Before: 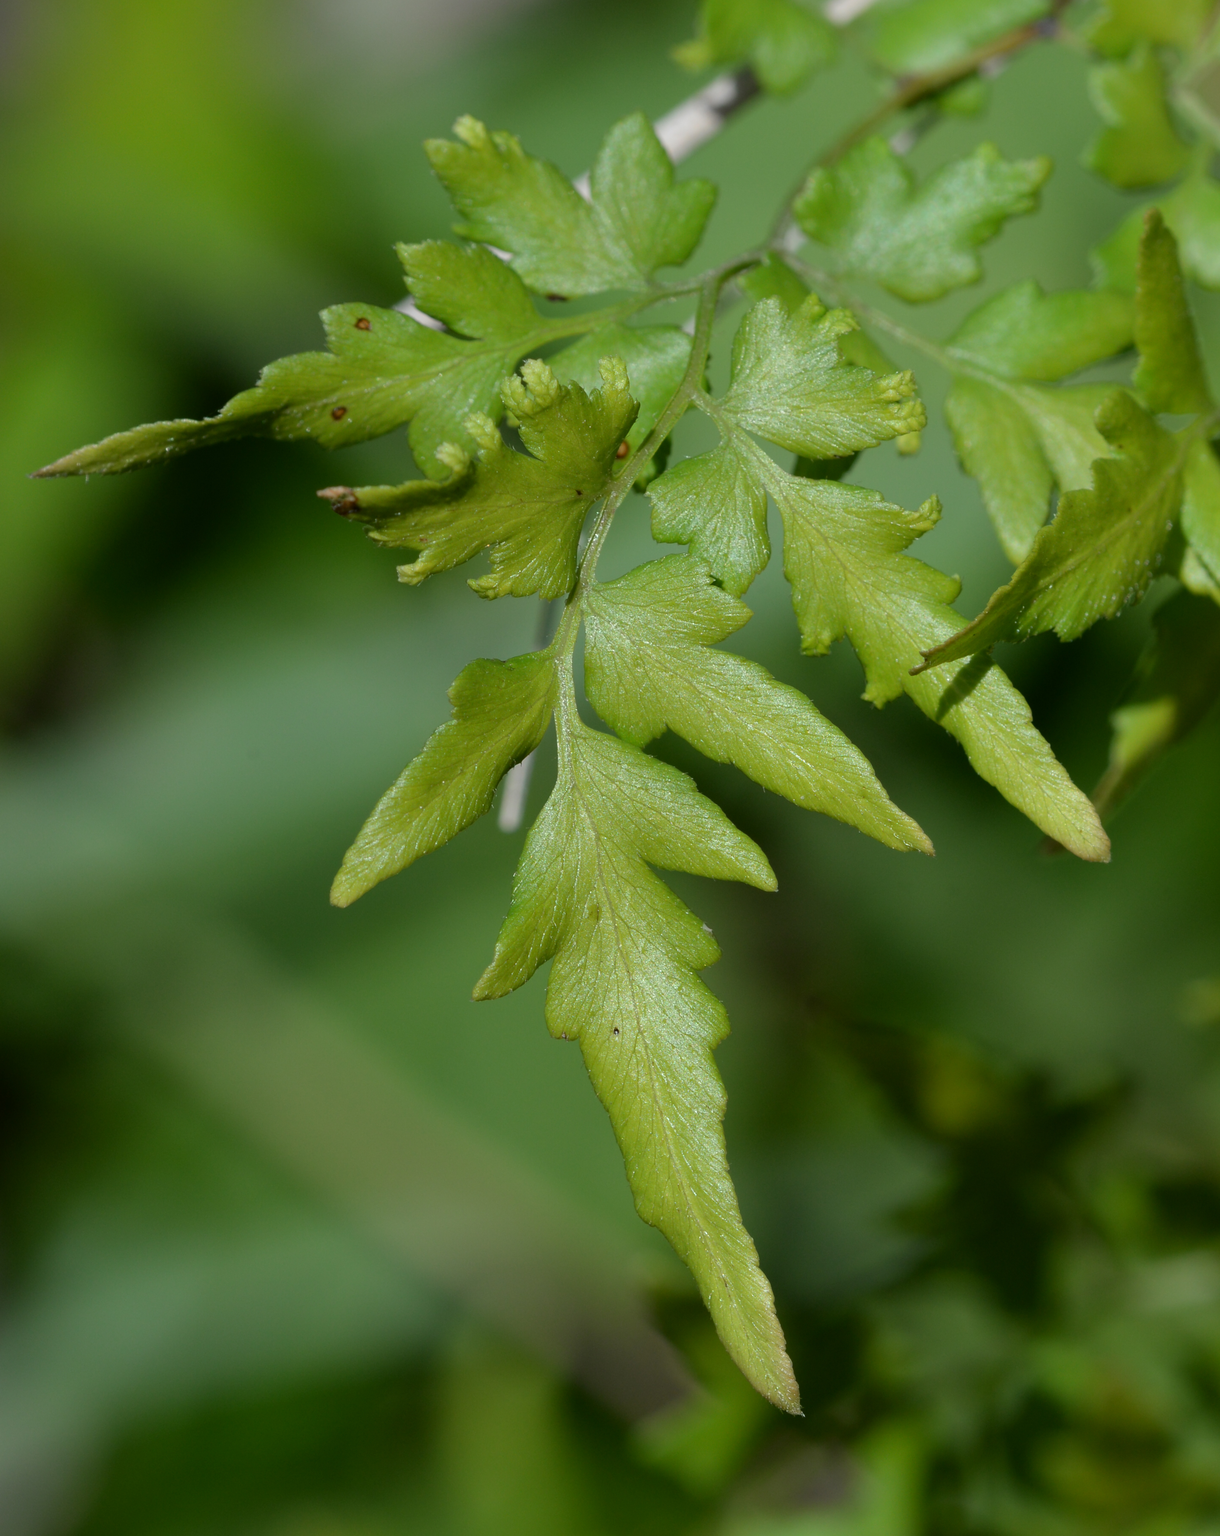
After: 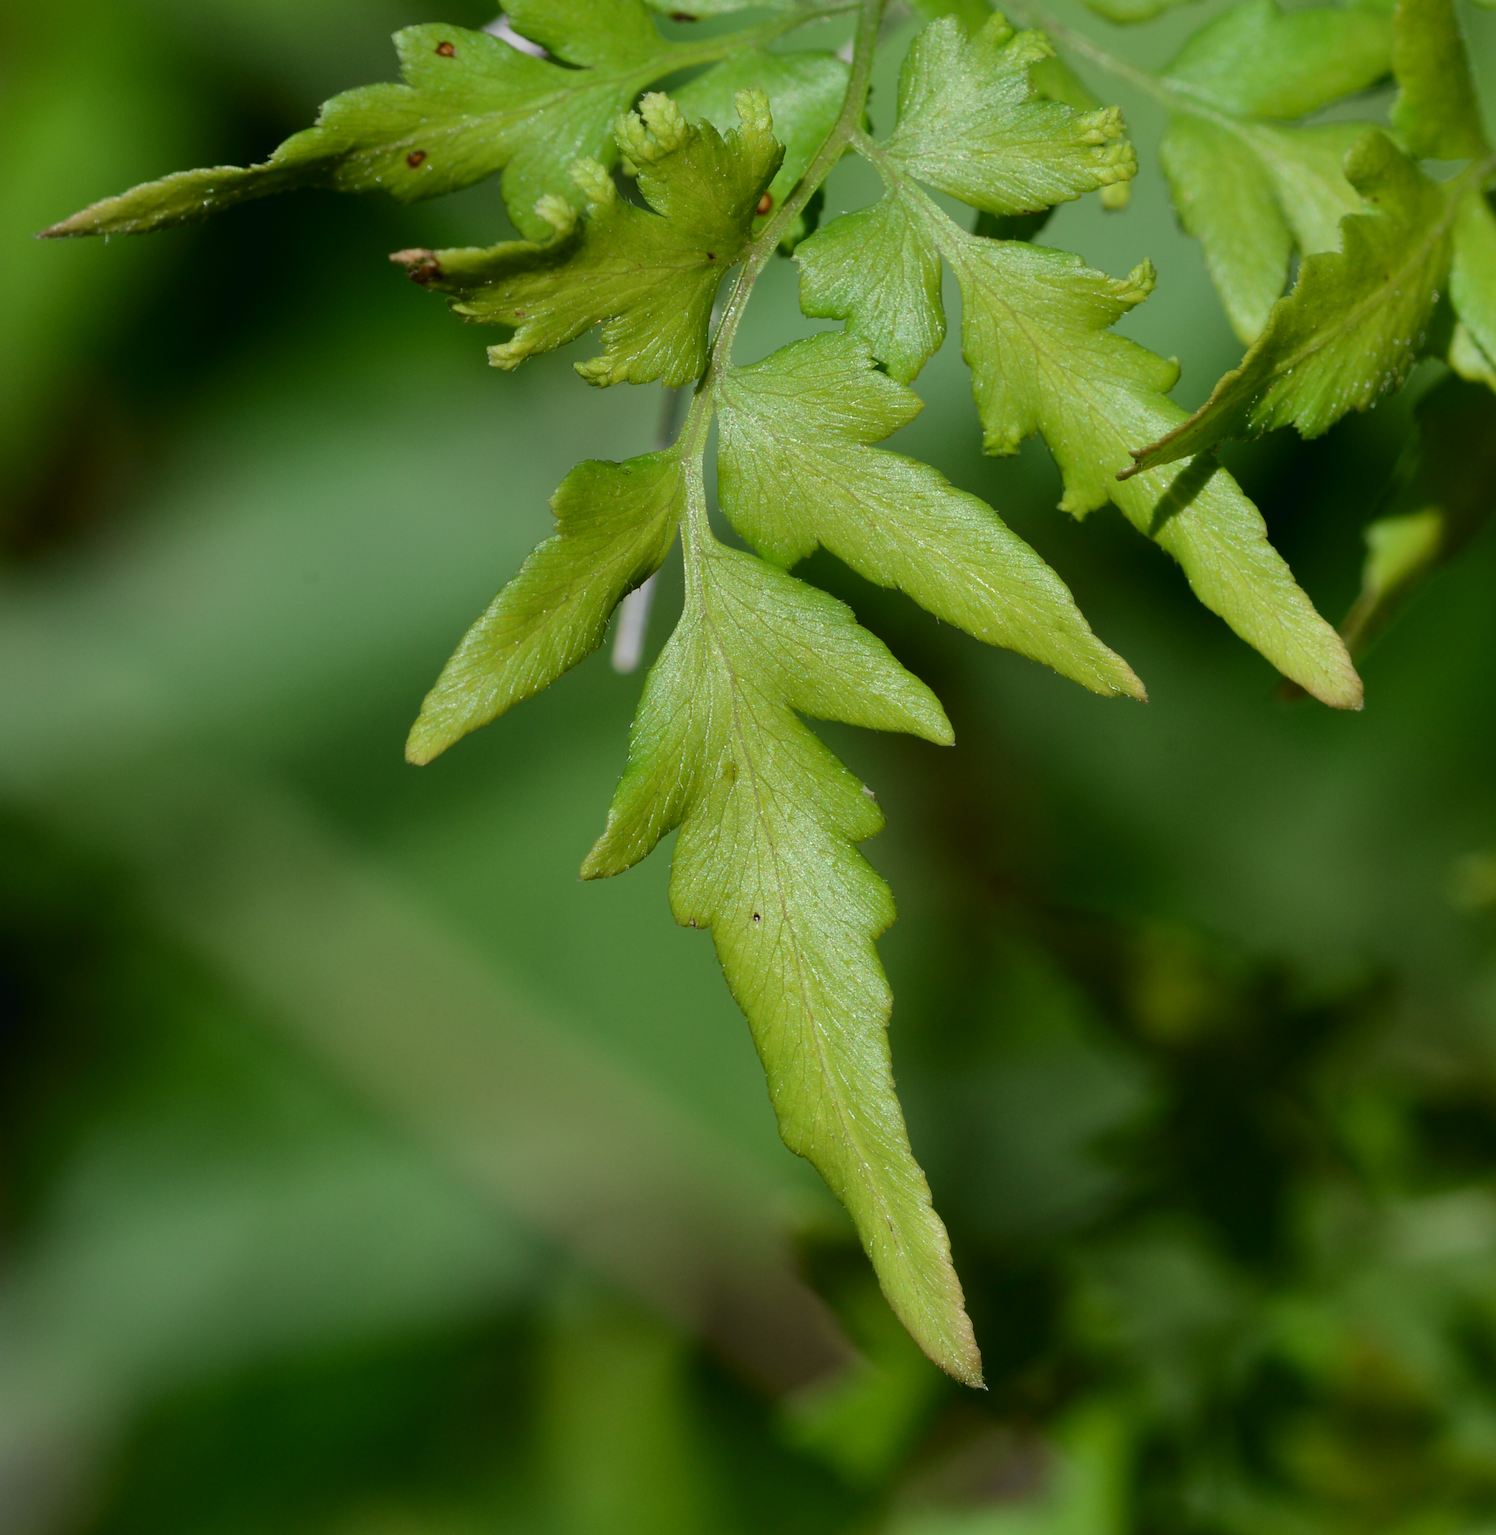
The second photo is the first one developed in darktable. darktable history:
shadows and highlights: shadows -20, white point adjustment -2, highlights -35
tone curve: curves: ch0 [(0, 0.015) (0.037, 0.032) (0.131, 0.113) (0.275, 0.26) (0.497, 0.531) (0.617, 0.663) (0.704, 0.748) (0.813, 0.842) (0.911, 0.931) (0.997, 1)]; ch1 [(0, 0) (0.301, 0.3) (0.444, 0.438) (0.493, 0.494) (0.501, 0.499) (0.534, 0.543) (0.582, 0.605) (0.658, 0.687) (0.746, 0.79) (1, 1)]; ch2 [(0, 0) (0.246, 0.234) (0.36, 0.356) (0.415, 0.426) (0.476, 0.492) (0.502, 0.499) (0.525, 0.513) (0.533, 0.534) (0.586, 0.598) (0.634, 0.643) (0.706, 0.717) (0.853, 0.83) (1, 0.951)], color space Lab, independent channels, preserve colors none
crop and rotate: top 18.507%
